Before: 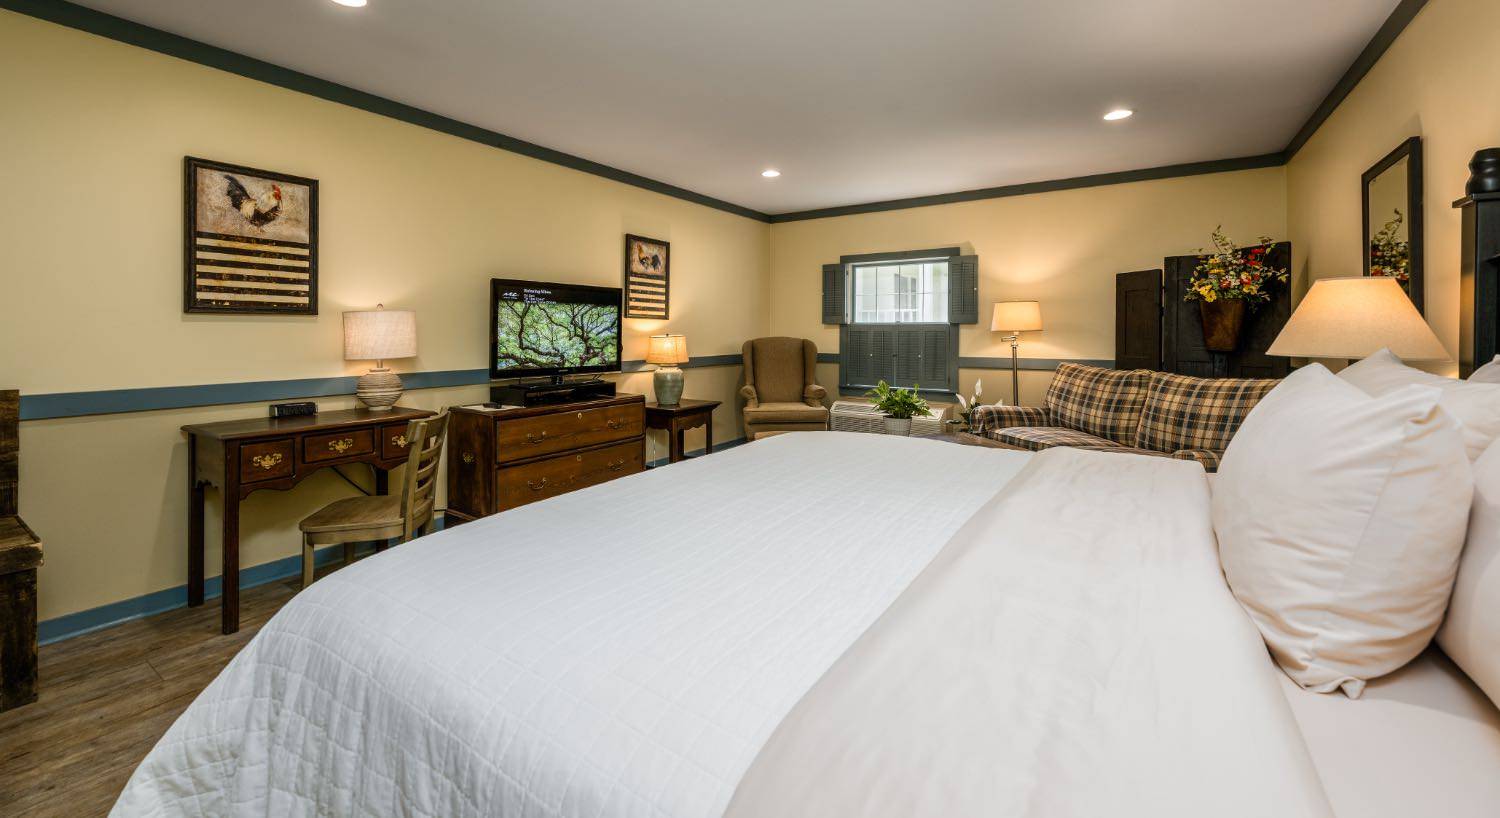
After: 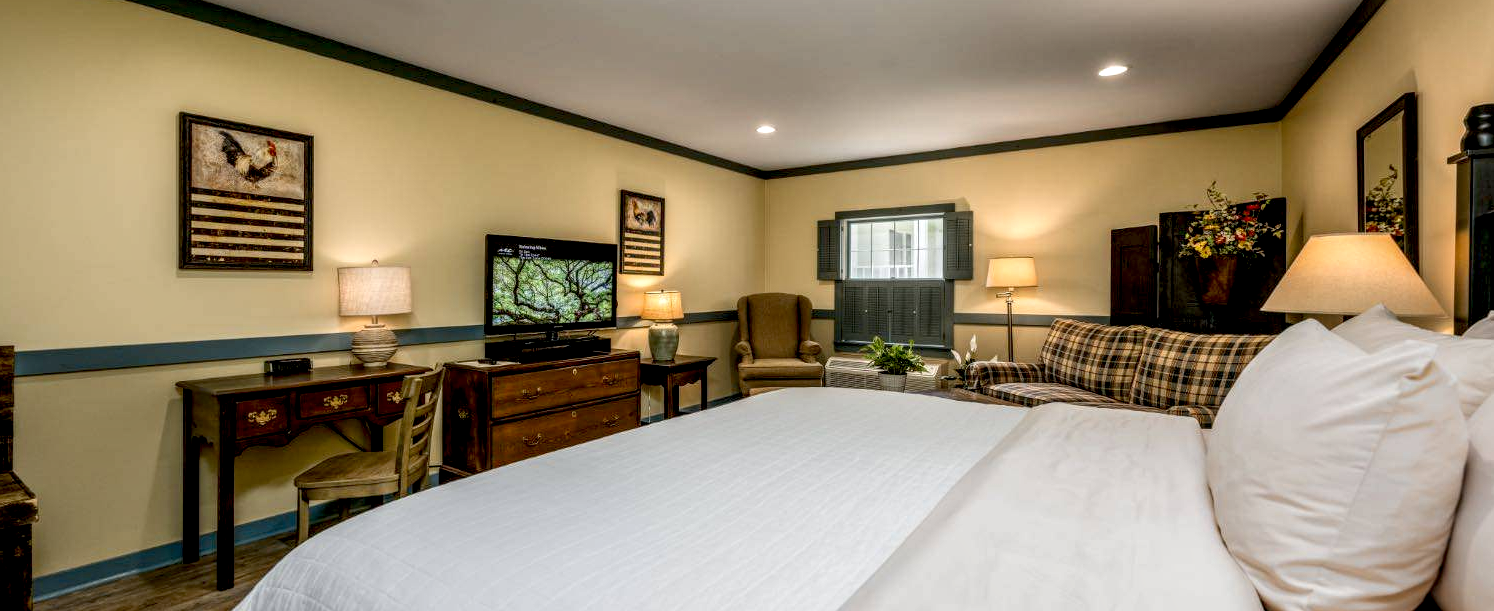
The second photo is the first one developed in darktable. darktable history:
exposure: black level correction 0.01, exposure 0.014 EV, compensate highlight preservation false
local contrast: detail 140%
crop: left 0.387%, top 5.469%, bottom 19.809%
tone equalizer: on, module defaults
